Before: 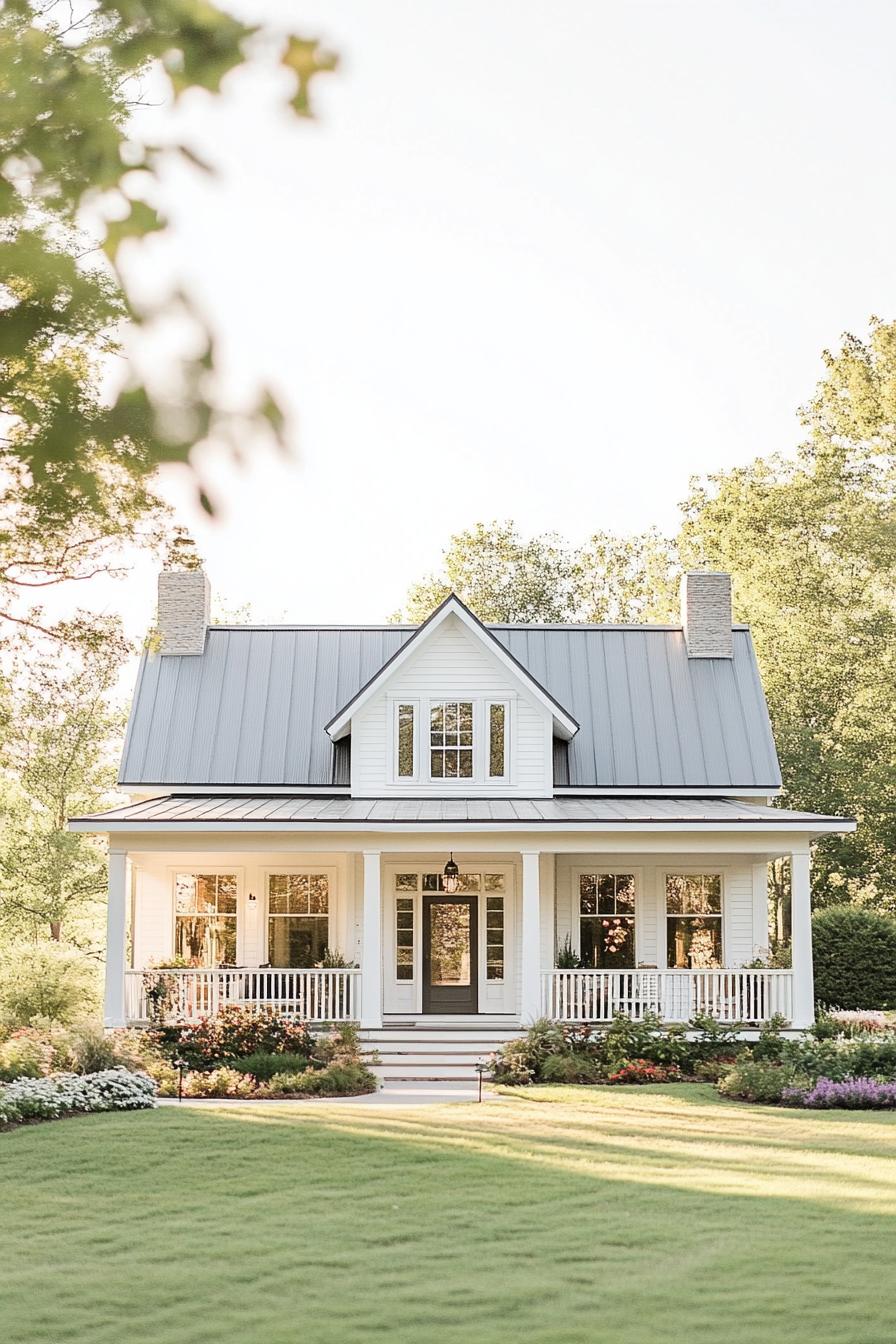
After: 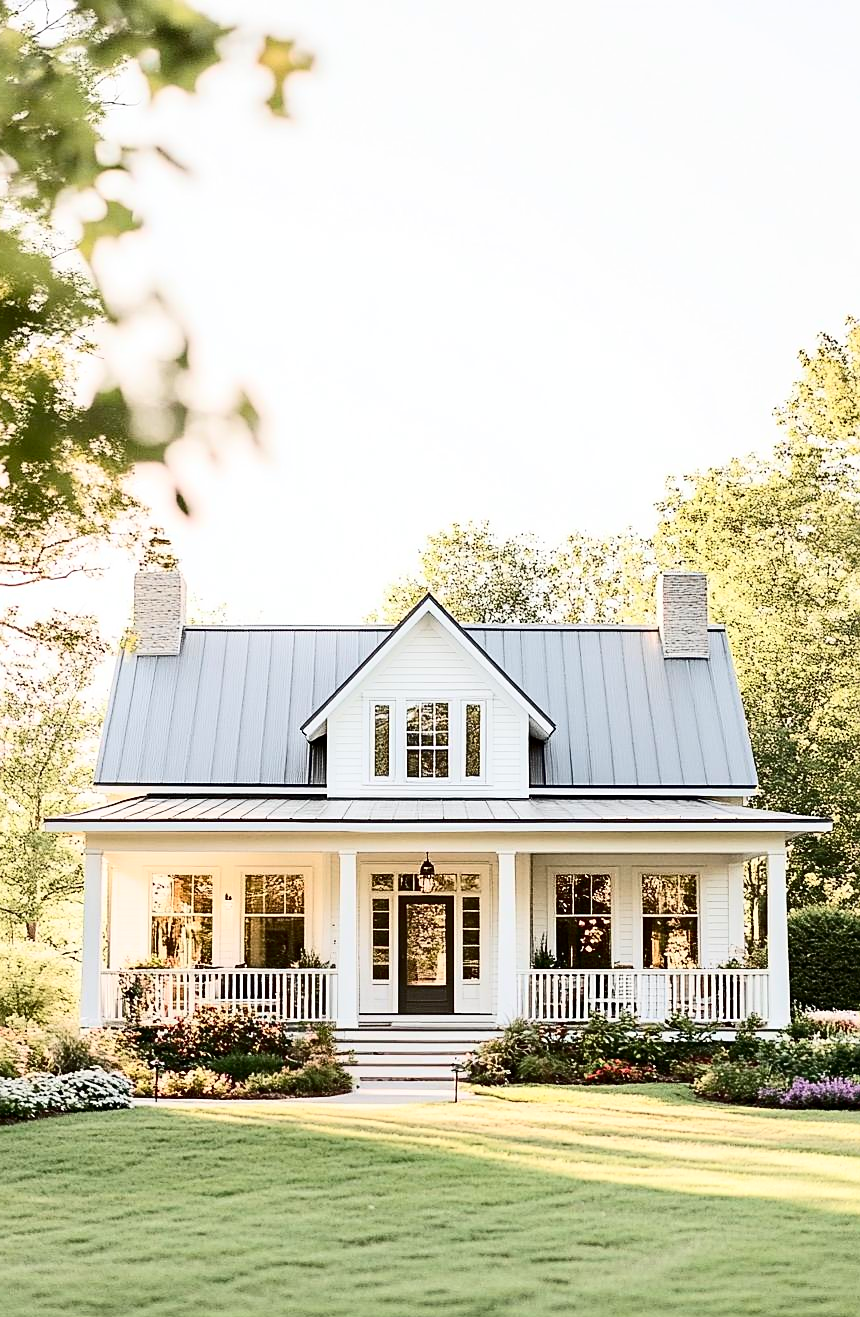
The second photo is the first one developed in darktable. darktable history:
haze removal: compatibility mode true, adaptive false
contrast brightness saturation: contrast 0.315, brightness -0.069, saturation 0.173
crop and rotate: left 2.71%, right 1.304%, bottom 1.985%
sharpen: radius 1.833, amount 0.402, threshold 1.543
